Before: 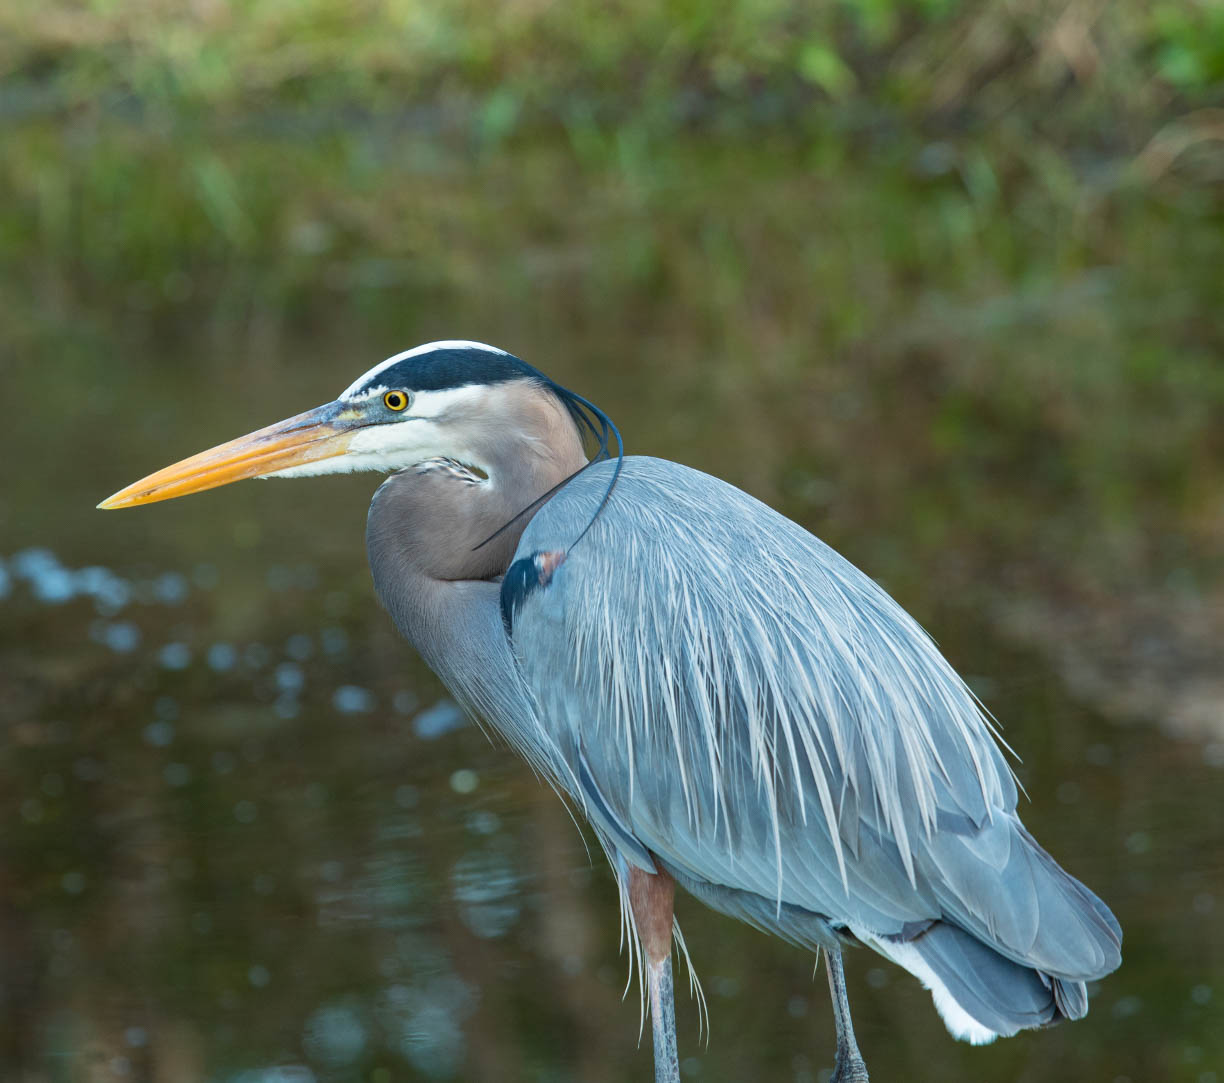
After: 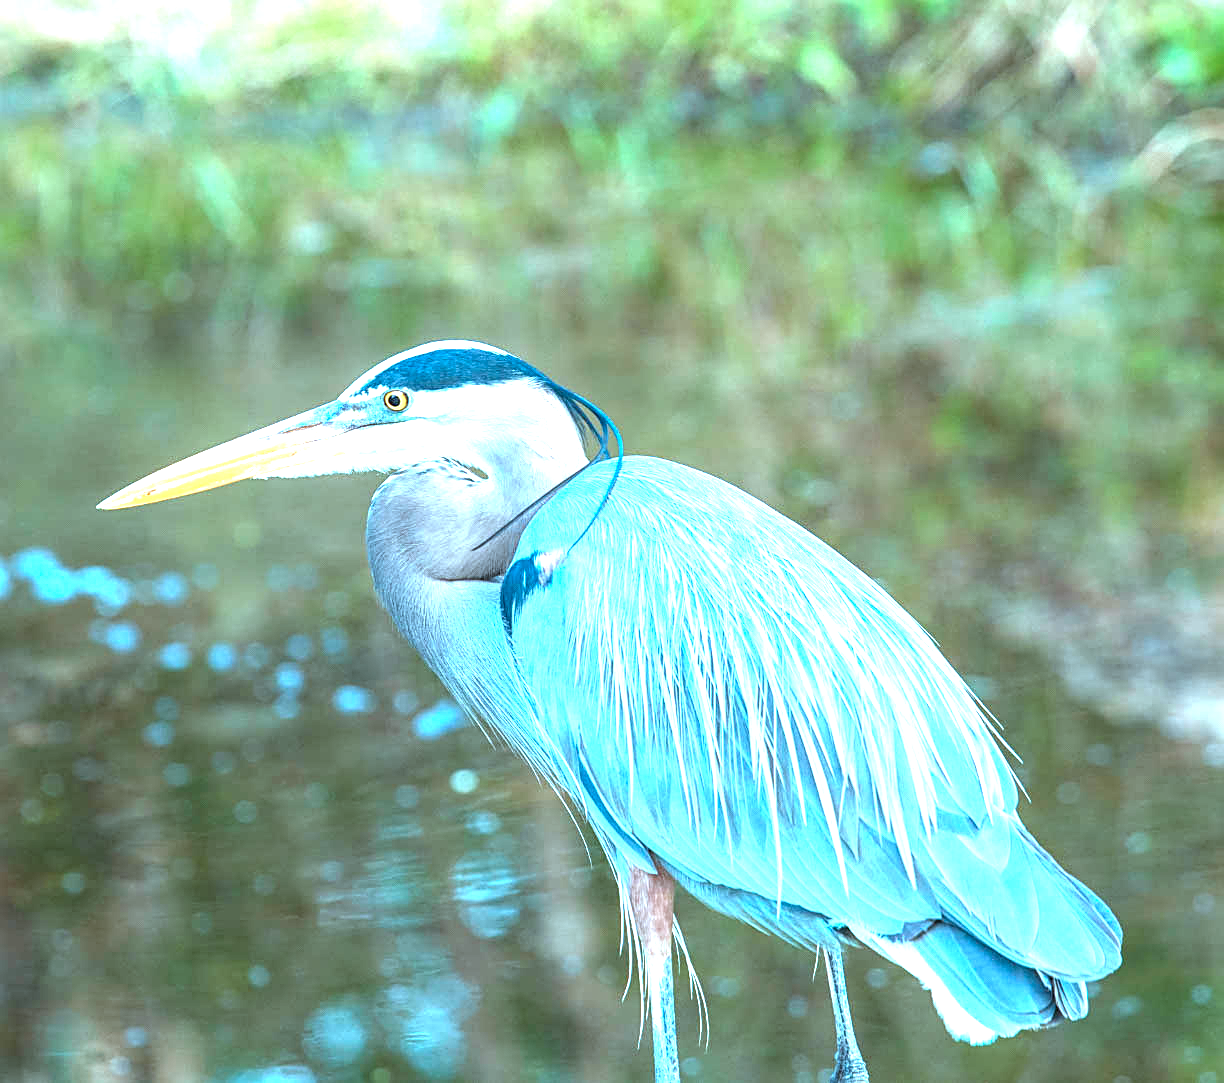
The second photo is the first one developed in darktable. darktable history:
color correction: highlights a* -9.79, highlights b* -21.48
local contrast: on, module defaults
sharpen: on, module defaults
exposure: exposure 2.027 EV, compensate exposure bias true, compensate highlight preservation false
